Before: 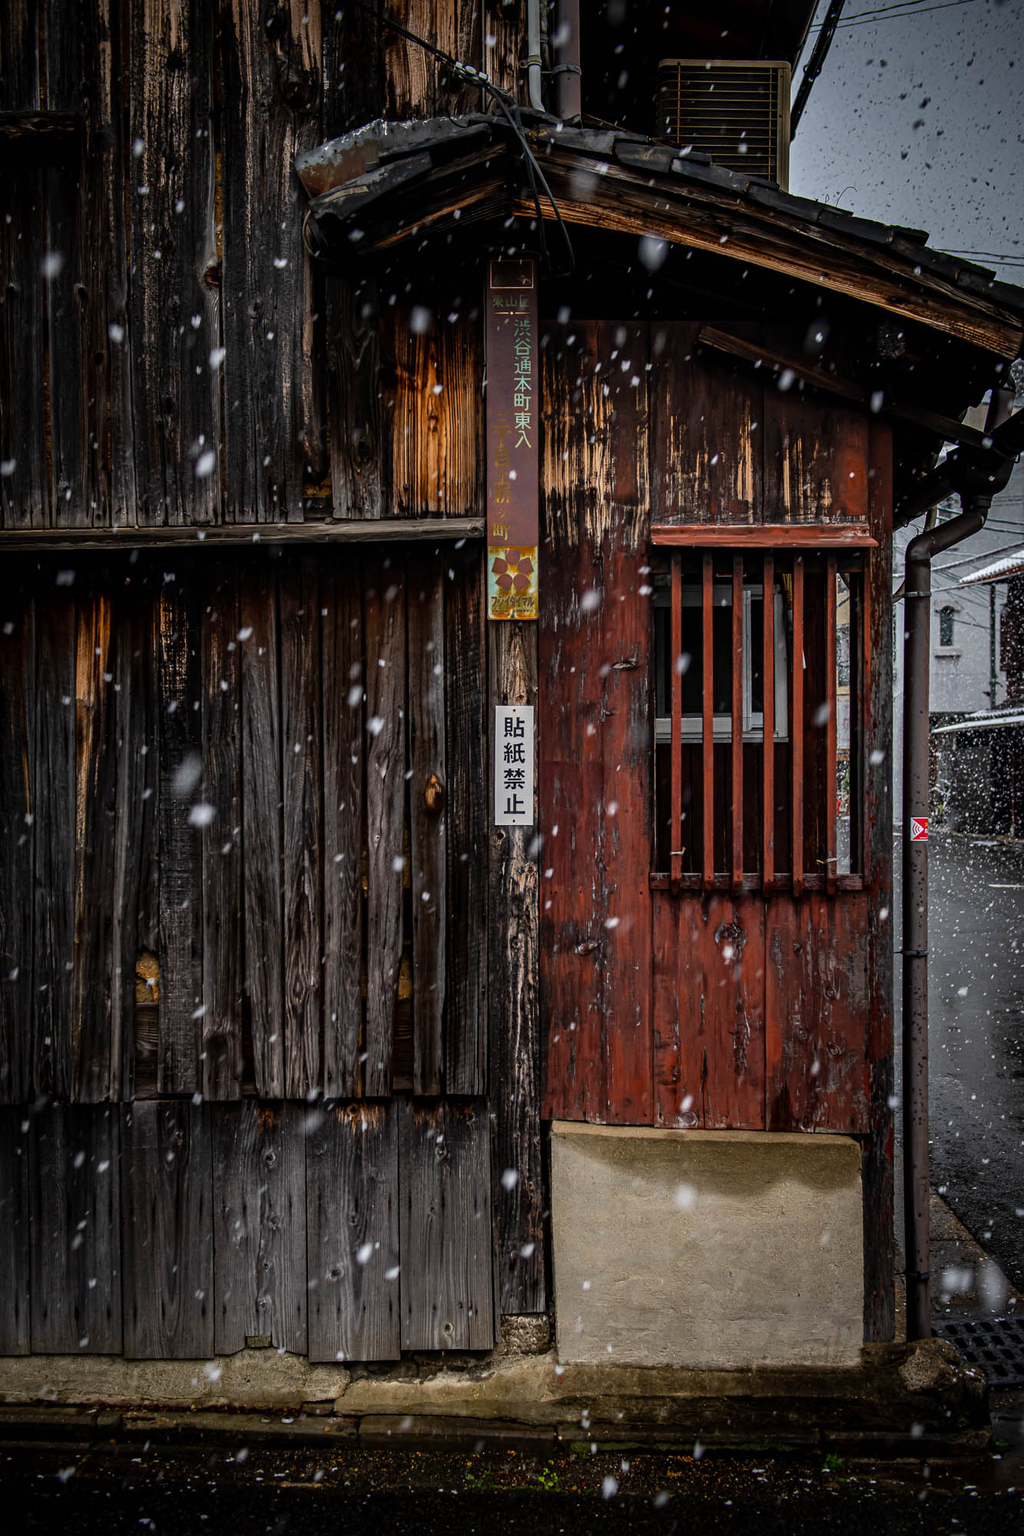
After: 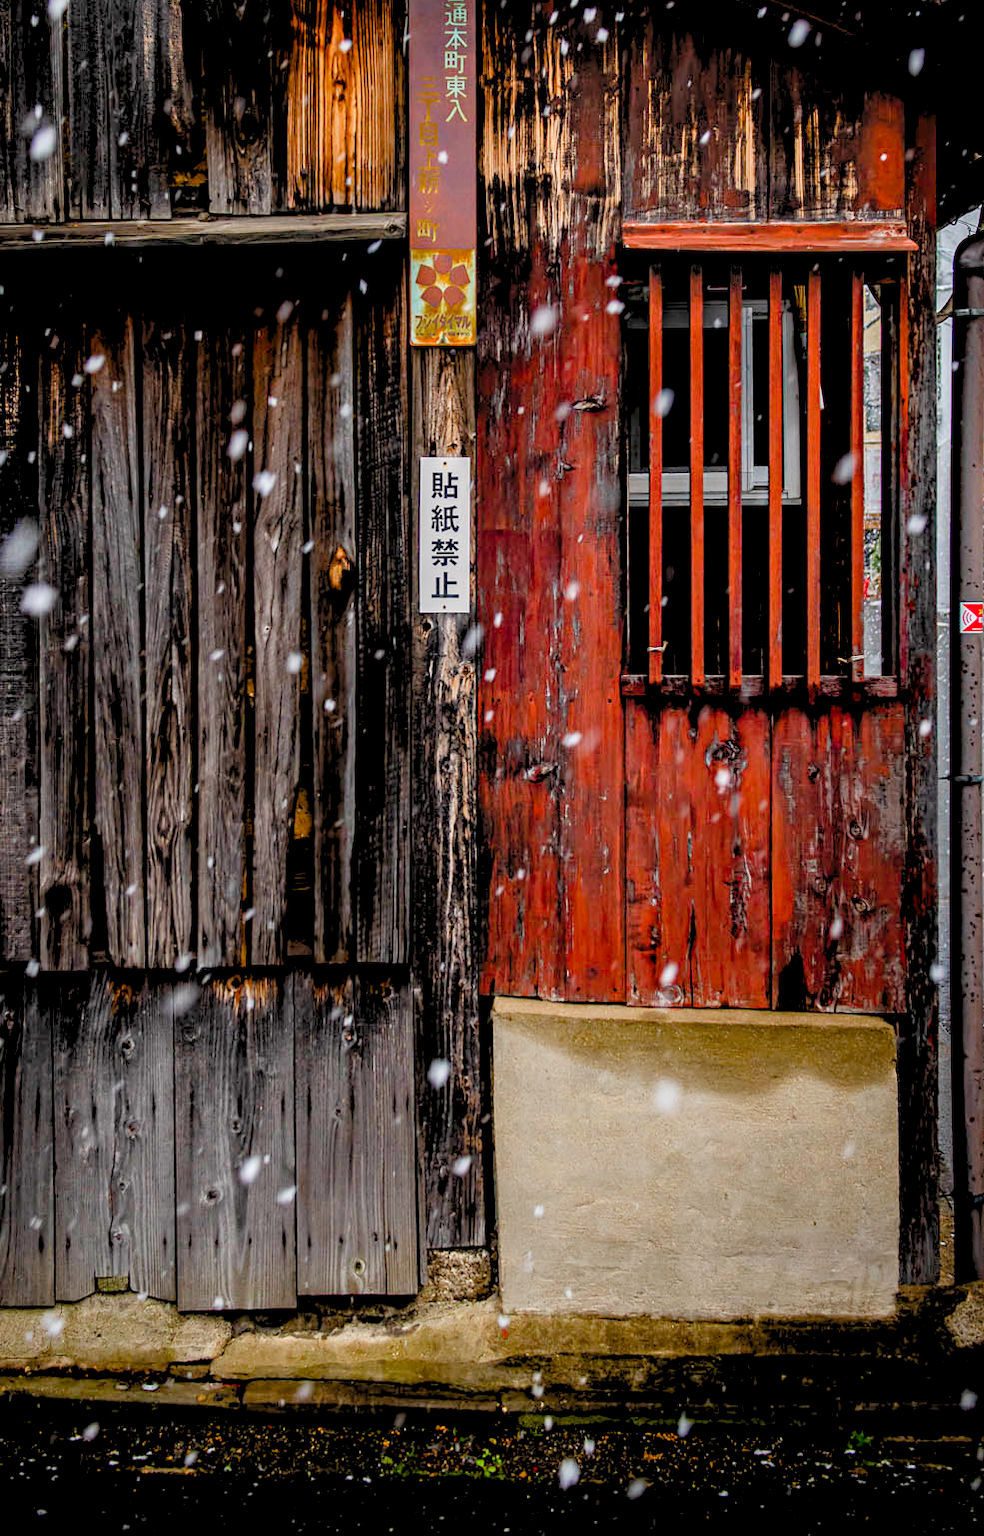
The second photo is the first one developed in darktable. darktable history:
contrast brightness saturation: saturation -0.065
crop: left 16.87%, top 23.057%, right 9.093%
levels: levels [0.072, 0.414, 0.976]
color balance rgb: perceptual saturation grading › global saturation 25.533%, perceptual saturation grading › highlights -50.251%, perceptual saturation grading › shadows 30.418%
